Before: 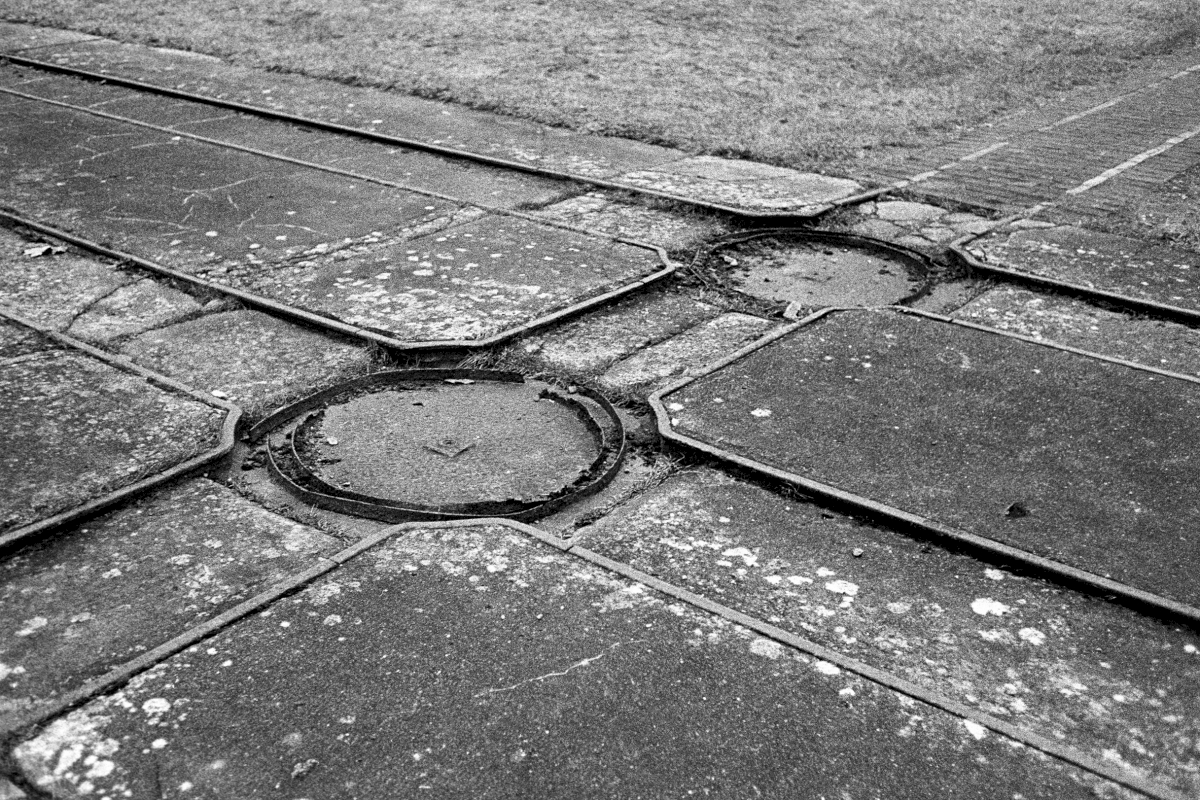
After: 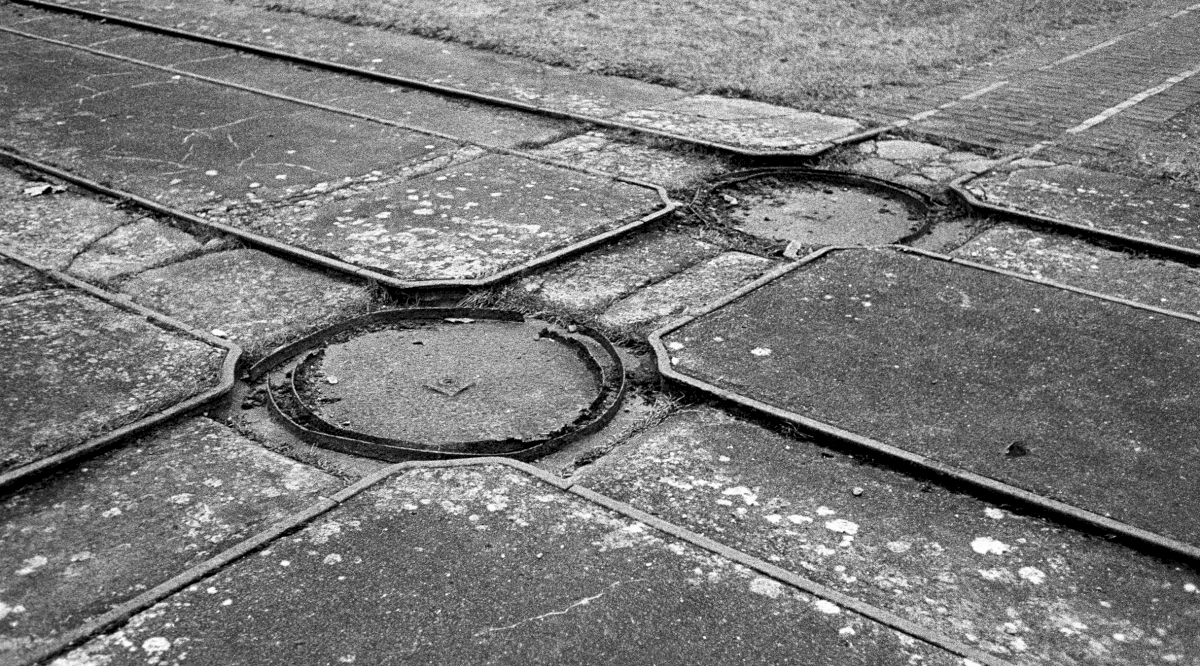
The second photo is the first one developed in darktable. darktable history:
crop: top 7.625%, bottom 8.027%
color balance rgb: linear chroma grading › global chroma 15%, perceptual saturation grading › global saturation 30%
